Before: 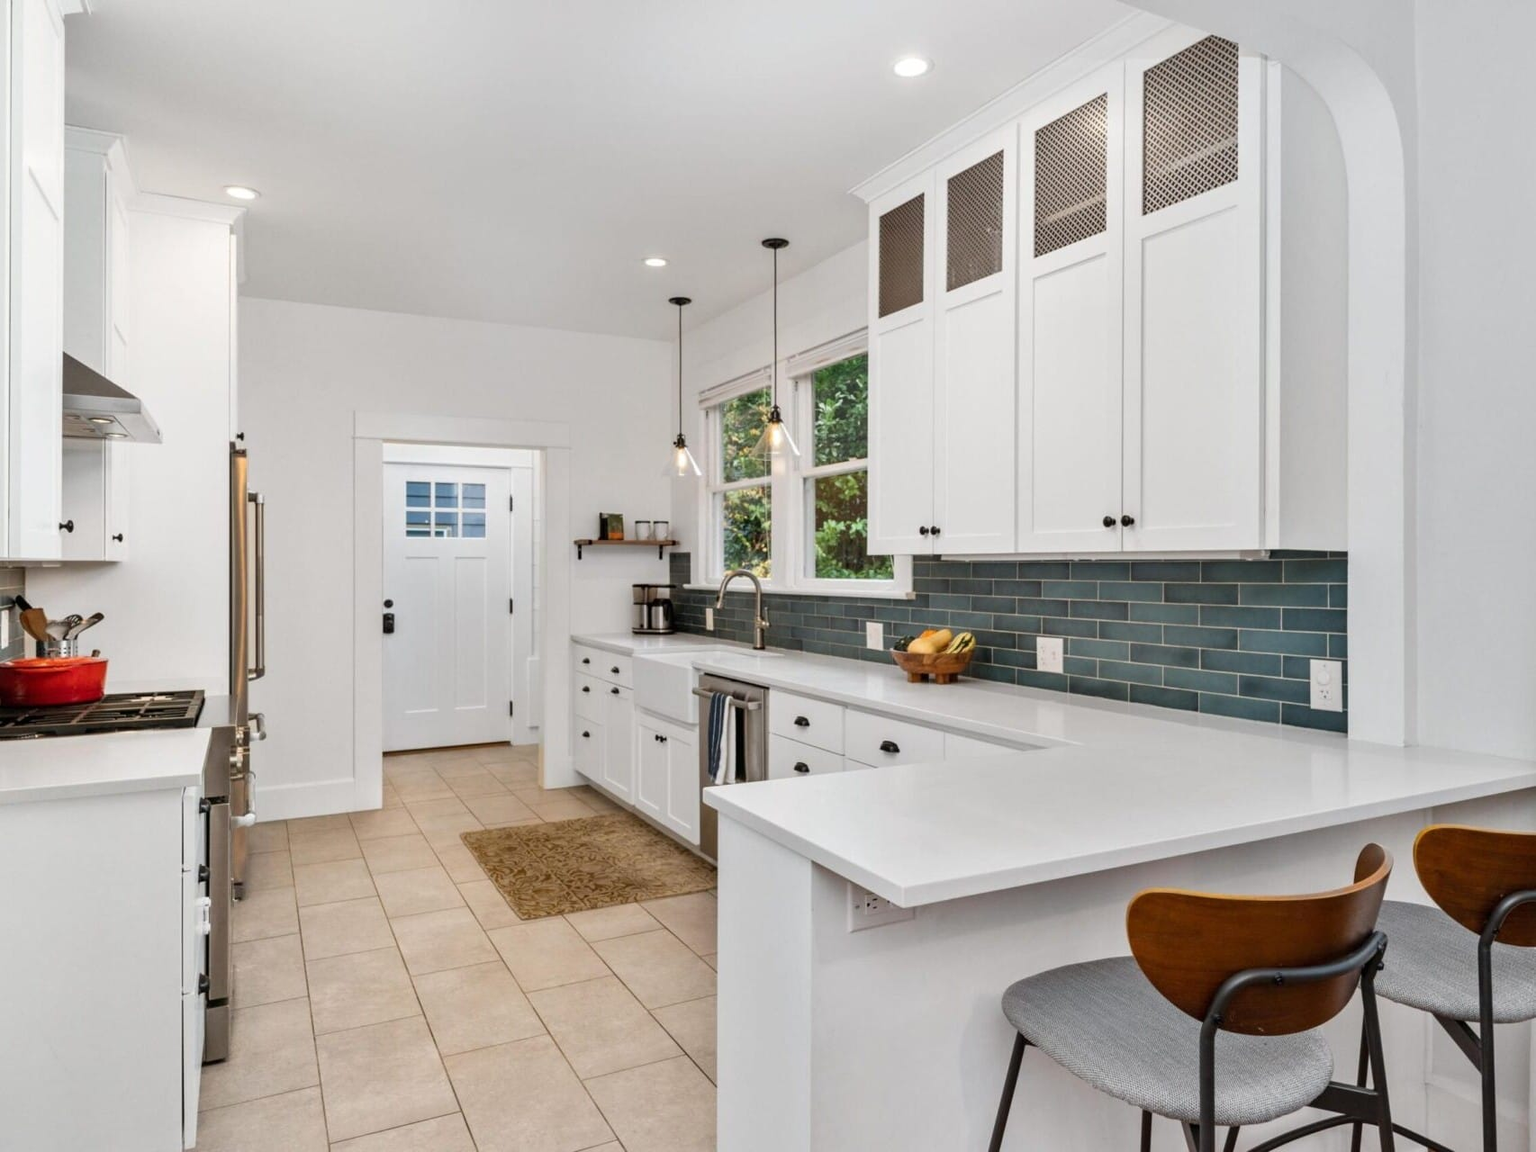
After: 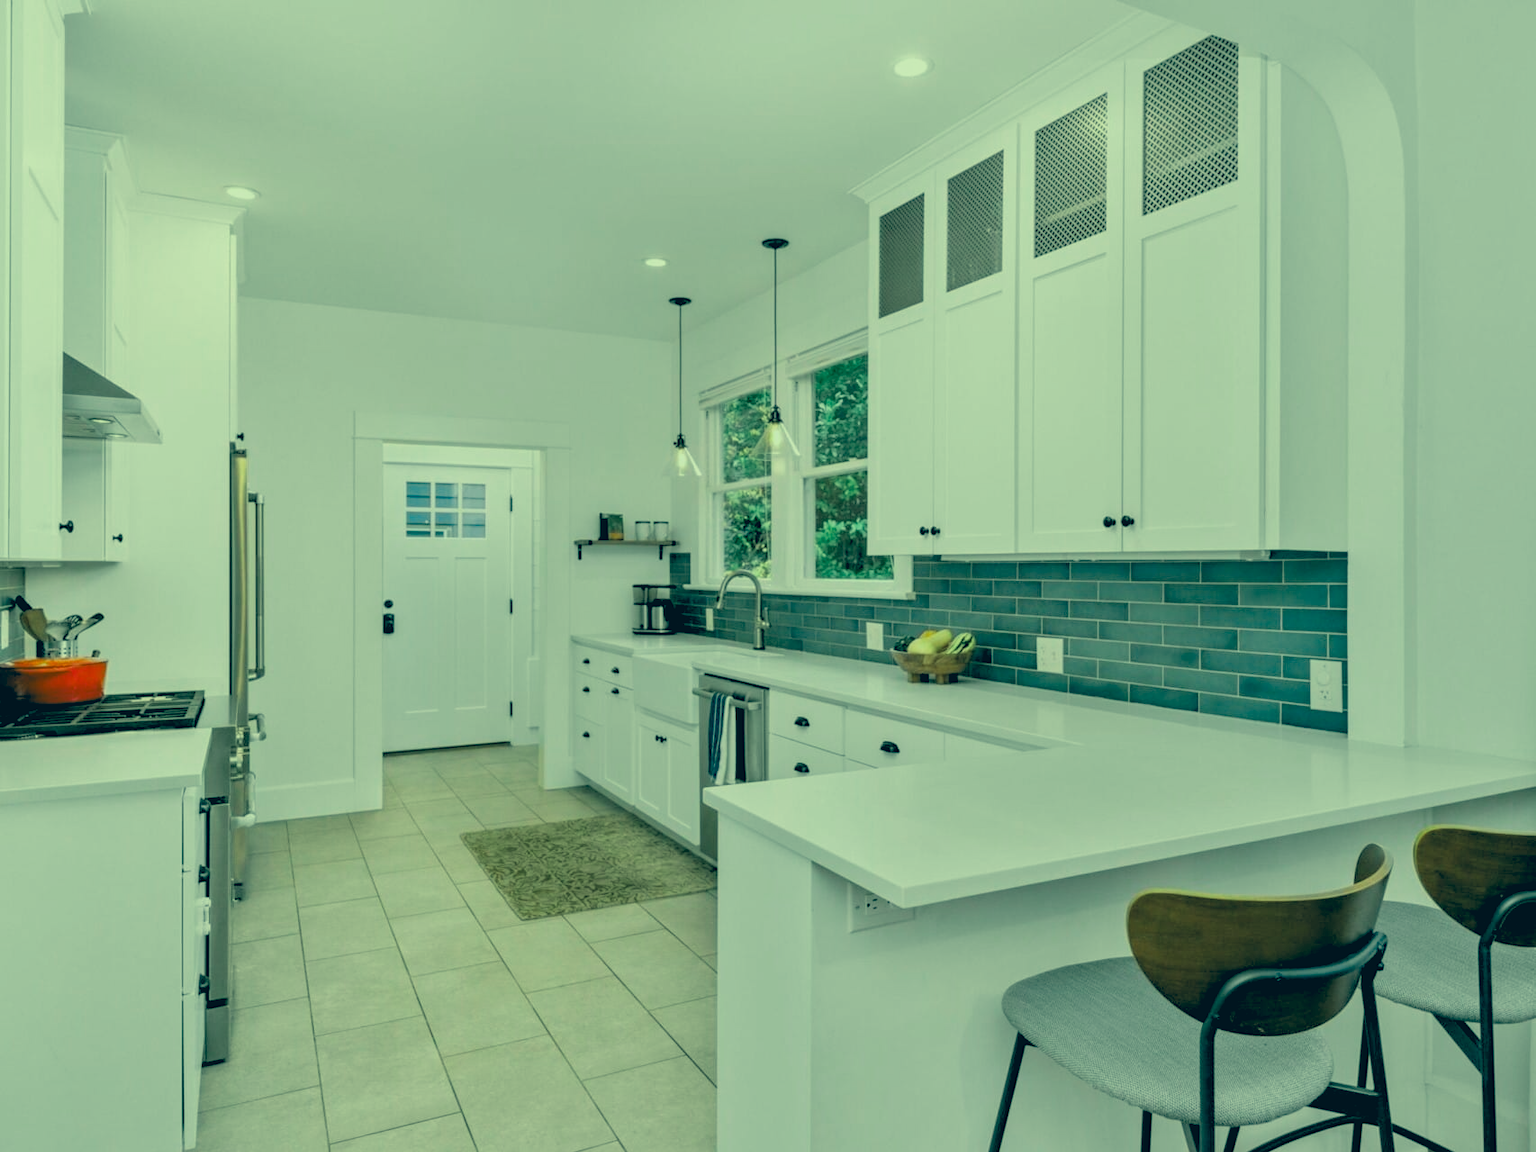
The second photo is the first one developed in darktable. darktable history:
color zones: curves: ch0 [(0, 0.466) (0.128, 0.466) (0.25, 0.5) (0.375, 0.456) (0.5, 0.5) (0.625, 0.5) (0.737, 0.652) (0.875, 0.5)]; ch1 [(0, 0.603) (0.125, 0.618) (0.261, 0.348) (0.372, 0.353) (0.497, 0.363) (0.611, 0.45) (0.731, 0.427) (0.875, 0.518) (0.998, 0.652)]; ch2 [(0, 0.559) (0.125, 0.451) (0.253, 0.564) (0.37, 0.578) (0.5, 0.466) (0.625, 0.471) (0.731, 0.471) (0.88, 0.485)]
color correction: highlights a* -15.58, highlights b* 40, shadows a* -40, shadows b* -26.18
rgb levels: preserve colors sum RGB, levels [[0.038, 0.433, 0.934], [0, 0.5, 1], [0, 0.5, 1]]
